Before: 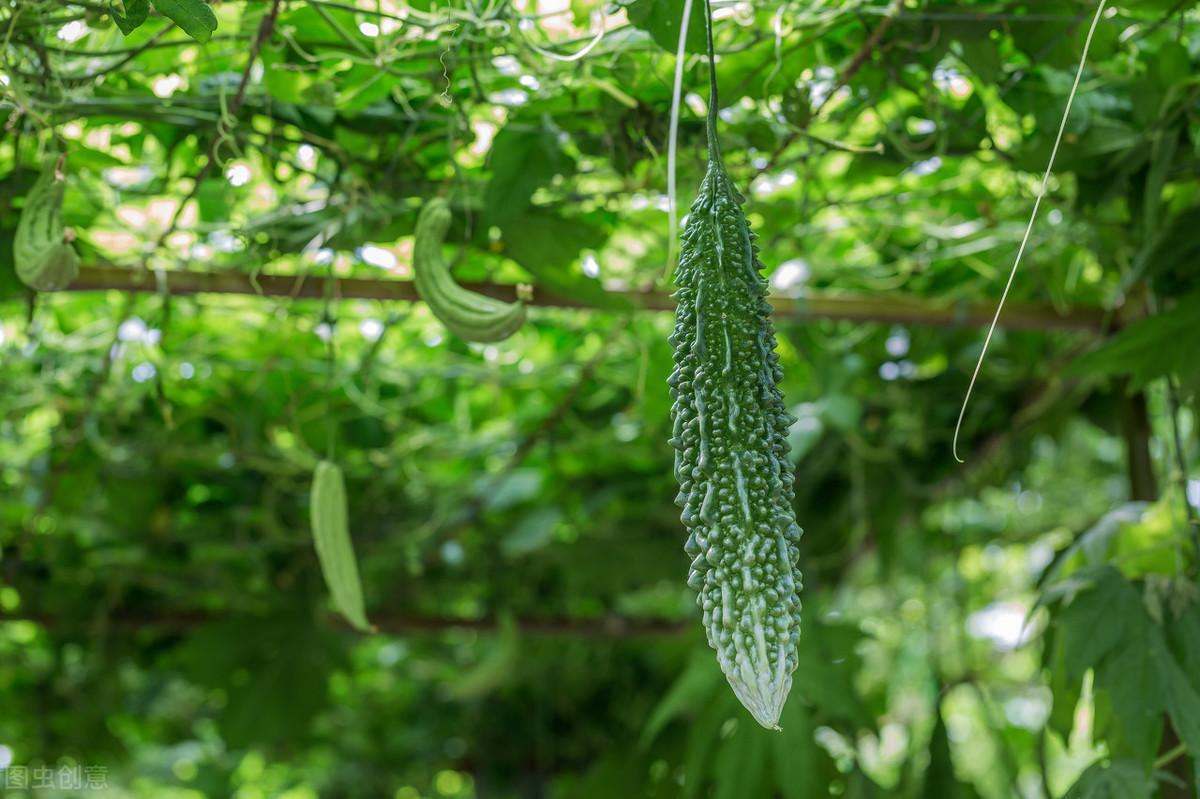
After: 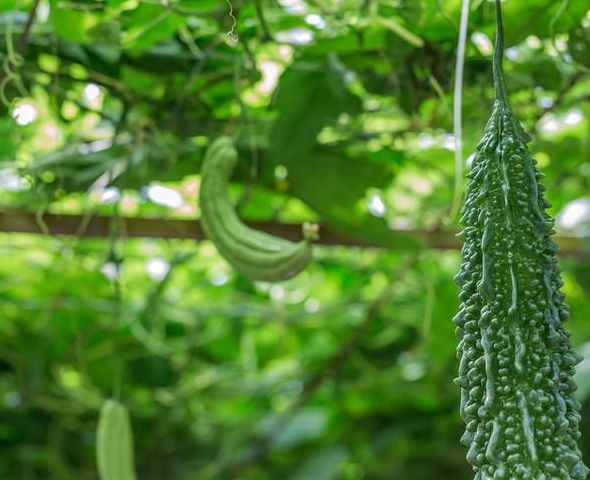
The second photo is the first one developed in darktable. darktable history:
crop: left 17.833%, top 7.696%, right 32.985%, bottom 32.162%
